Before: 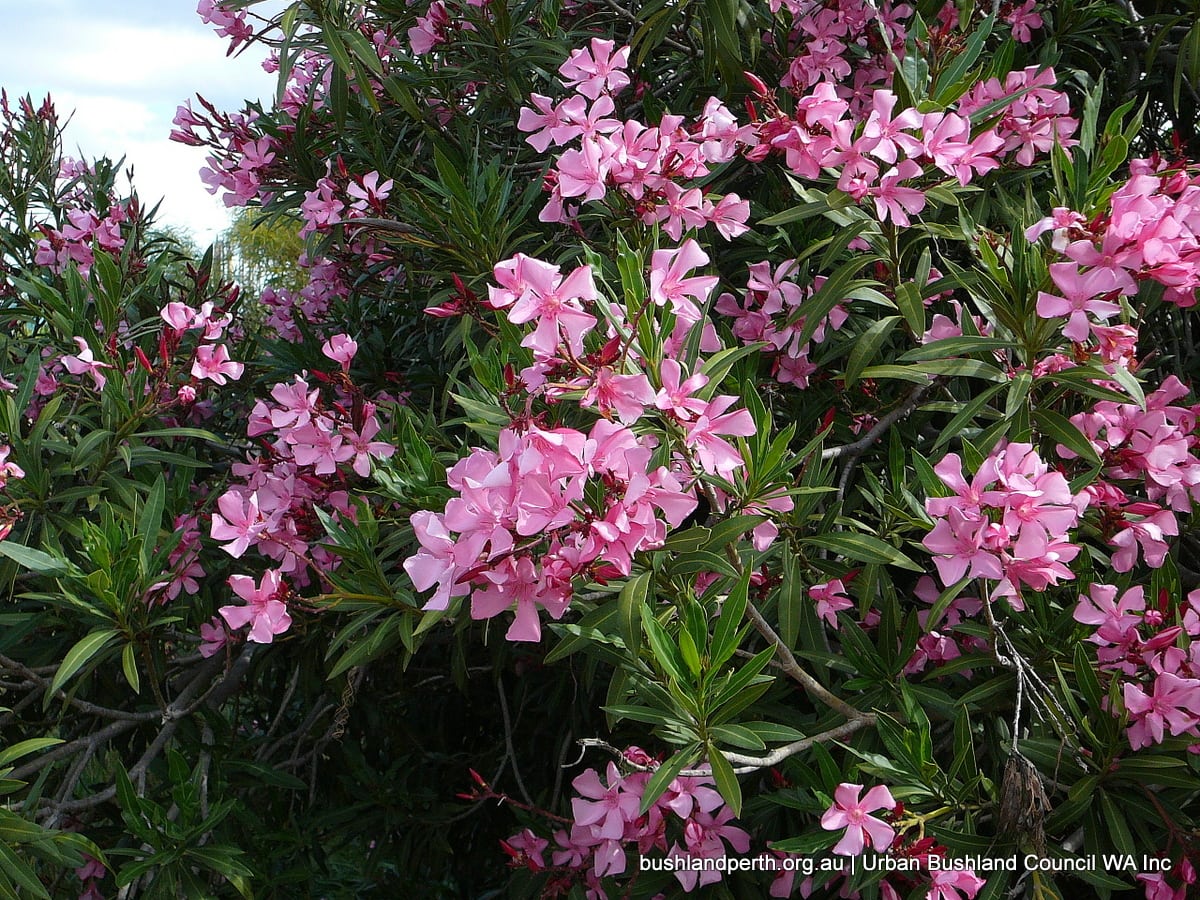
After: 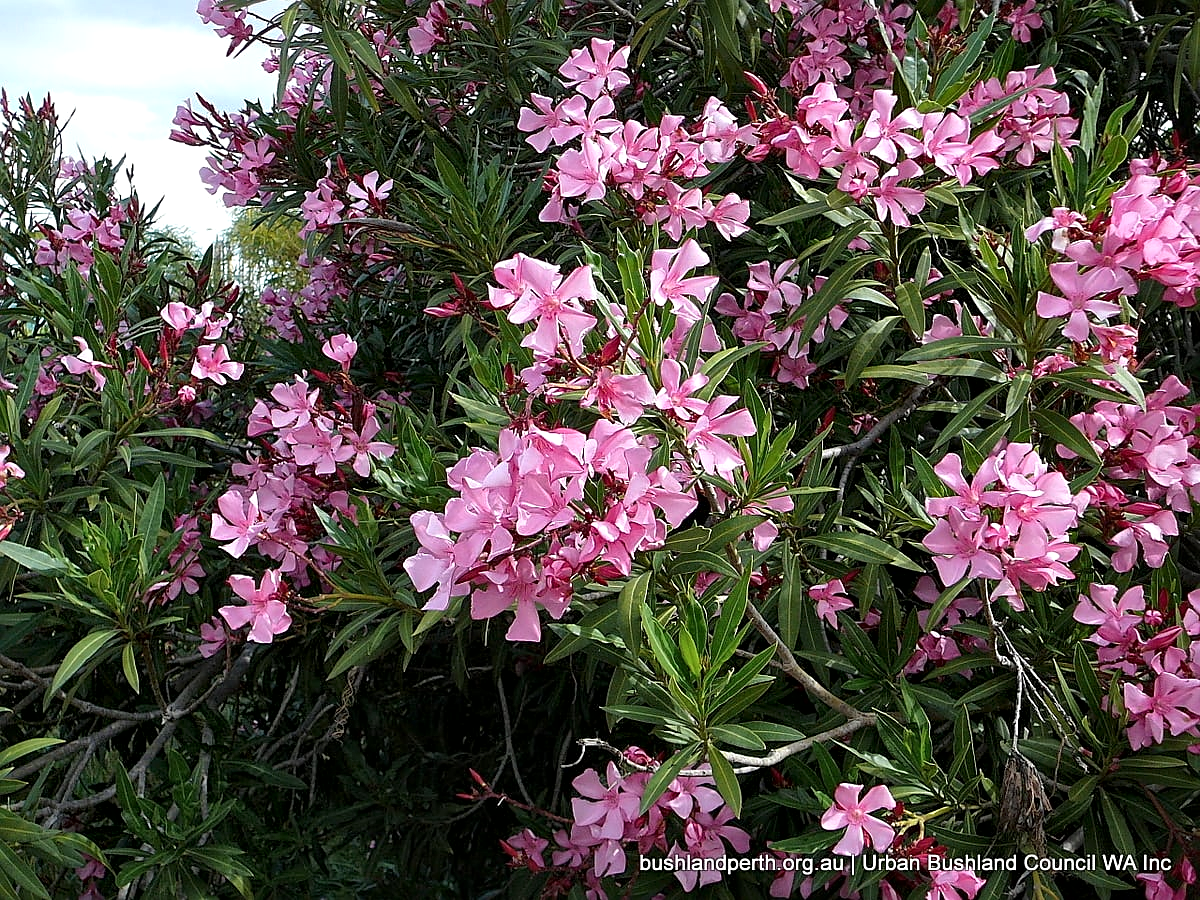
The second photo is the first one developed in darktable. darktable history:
local contrast: mode bilateral grid, contrast 20, coarseness 50, detail 157%, midtone range 0.2
sharpen: amount 0.483
exposure: exposure 0.13 EV, compensate highlight preservation false
